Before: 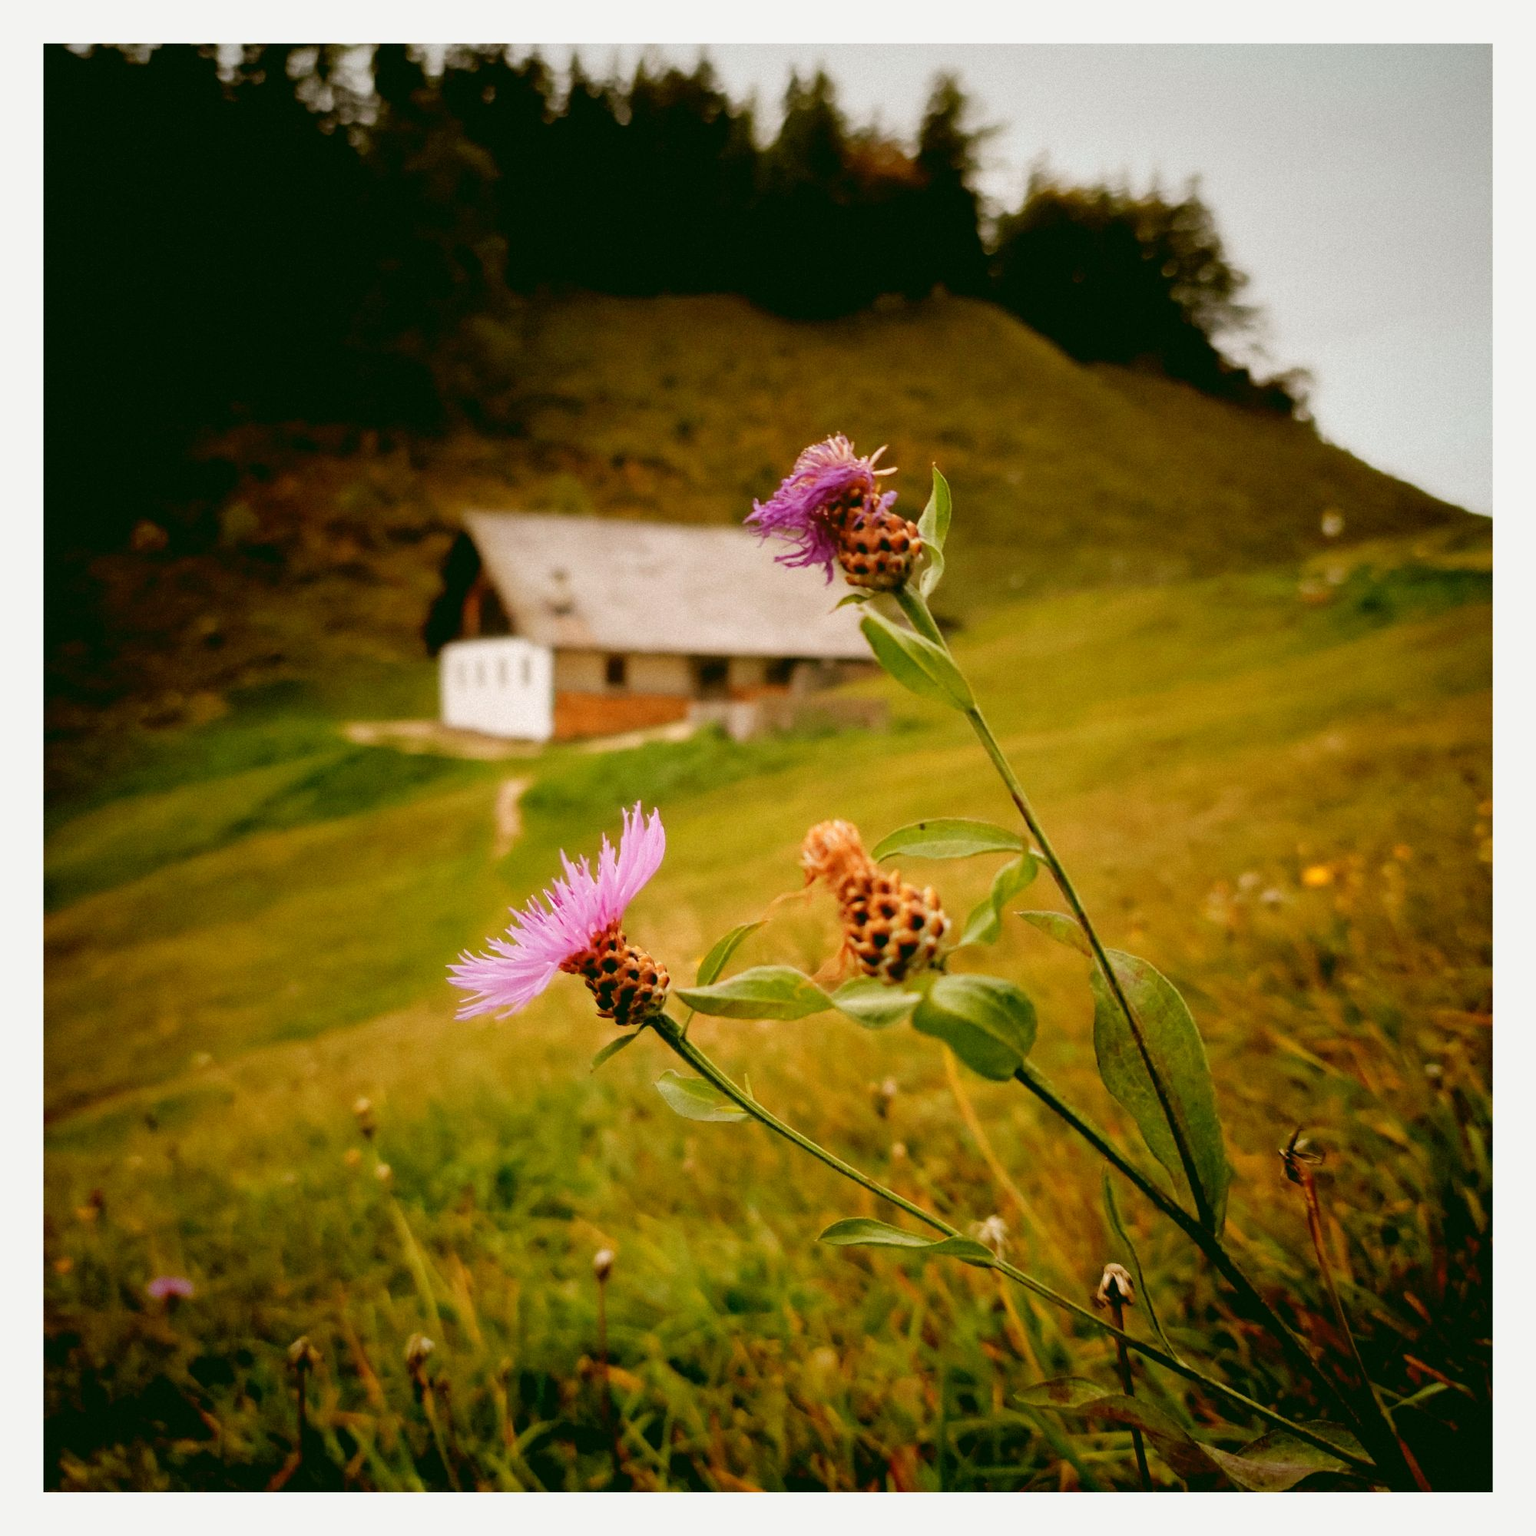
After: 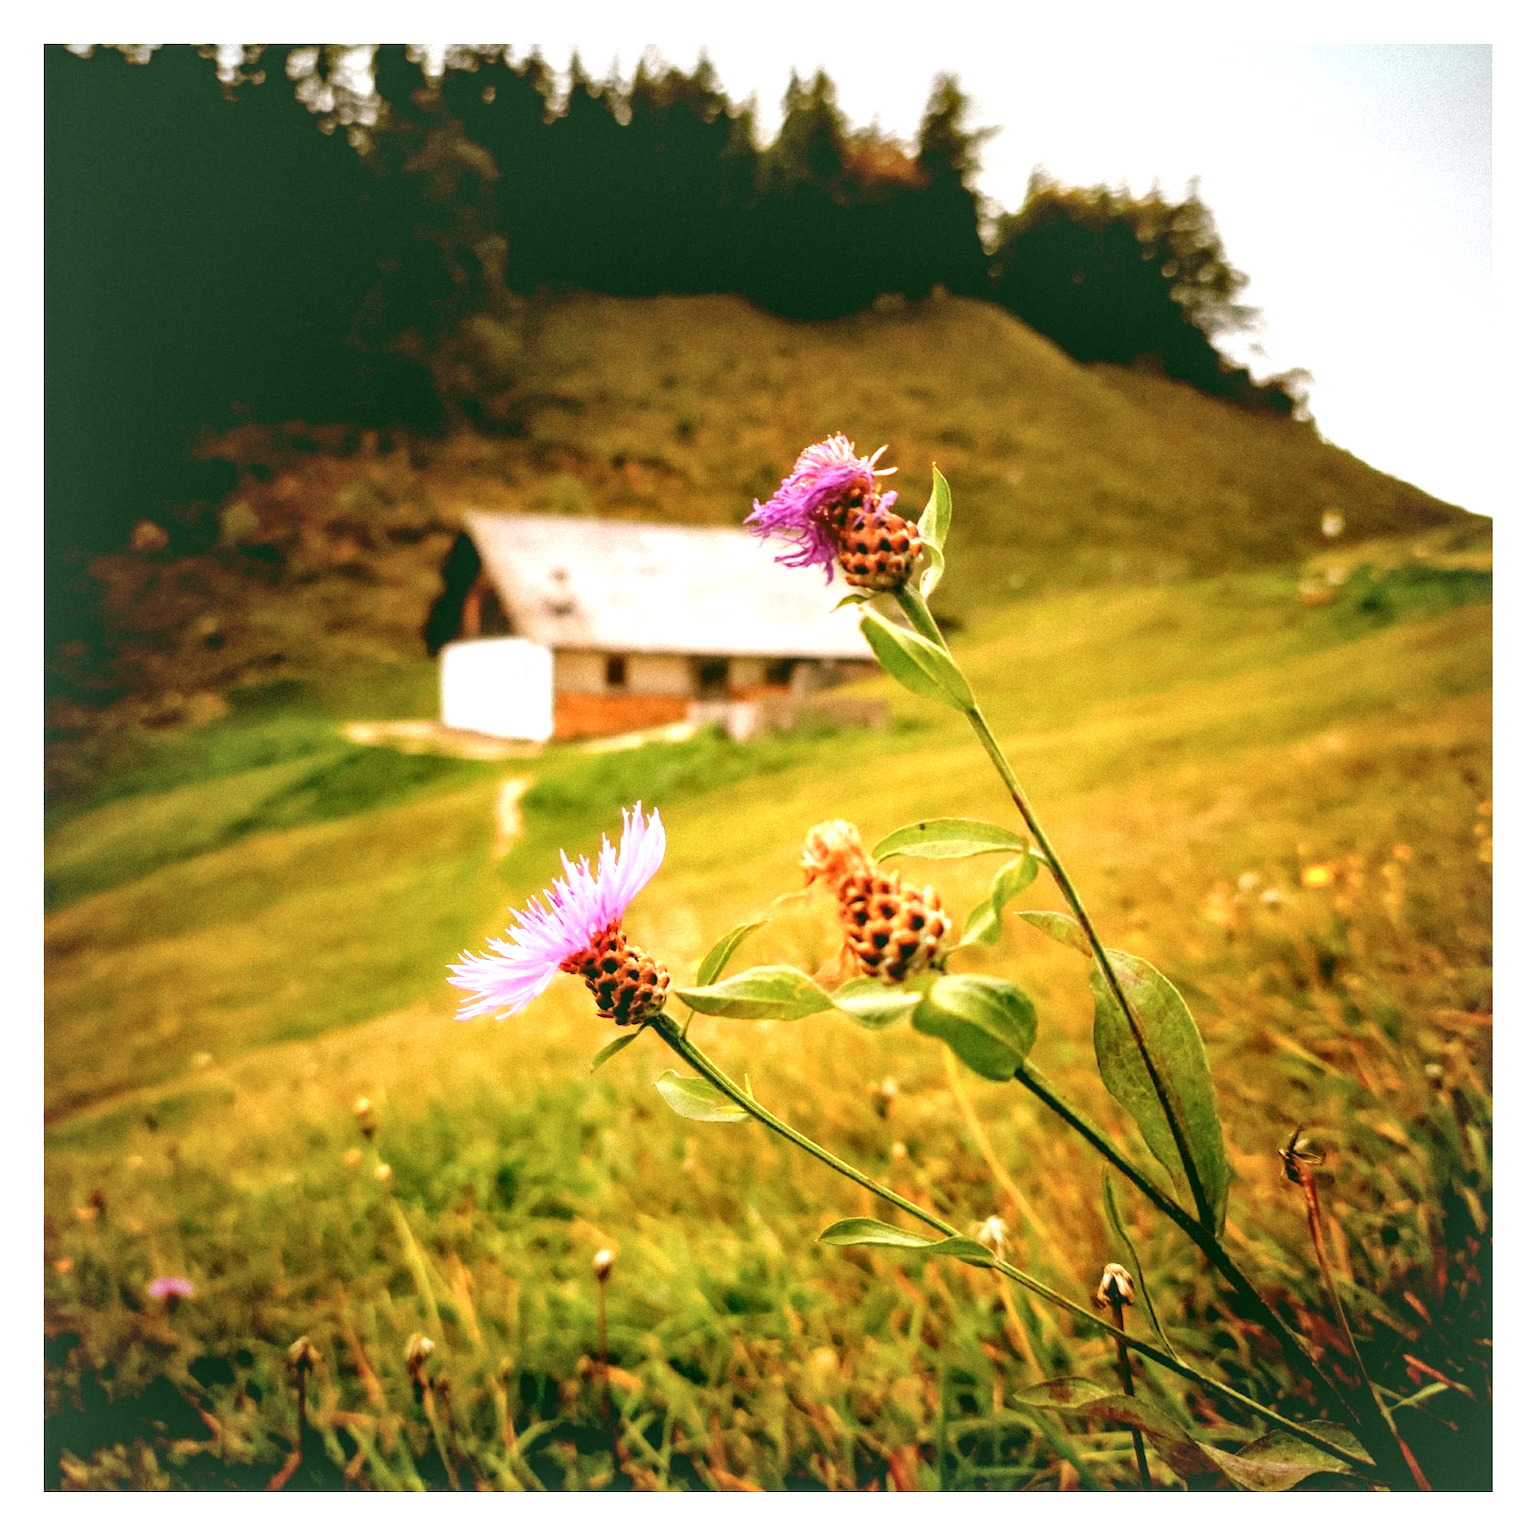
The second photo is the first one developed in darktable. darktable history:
local contrast: on, module defaults
color correction: highlights a* -0.137, highlights b* -5.91, shadows a* -0.137, shadows b* -0.137
exposure: exposure 1 EV, compensate highlight preservation false
